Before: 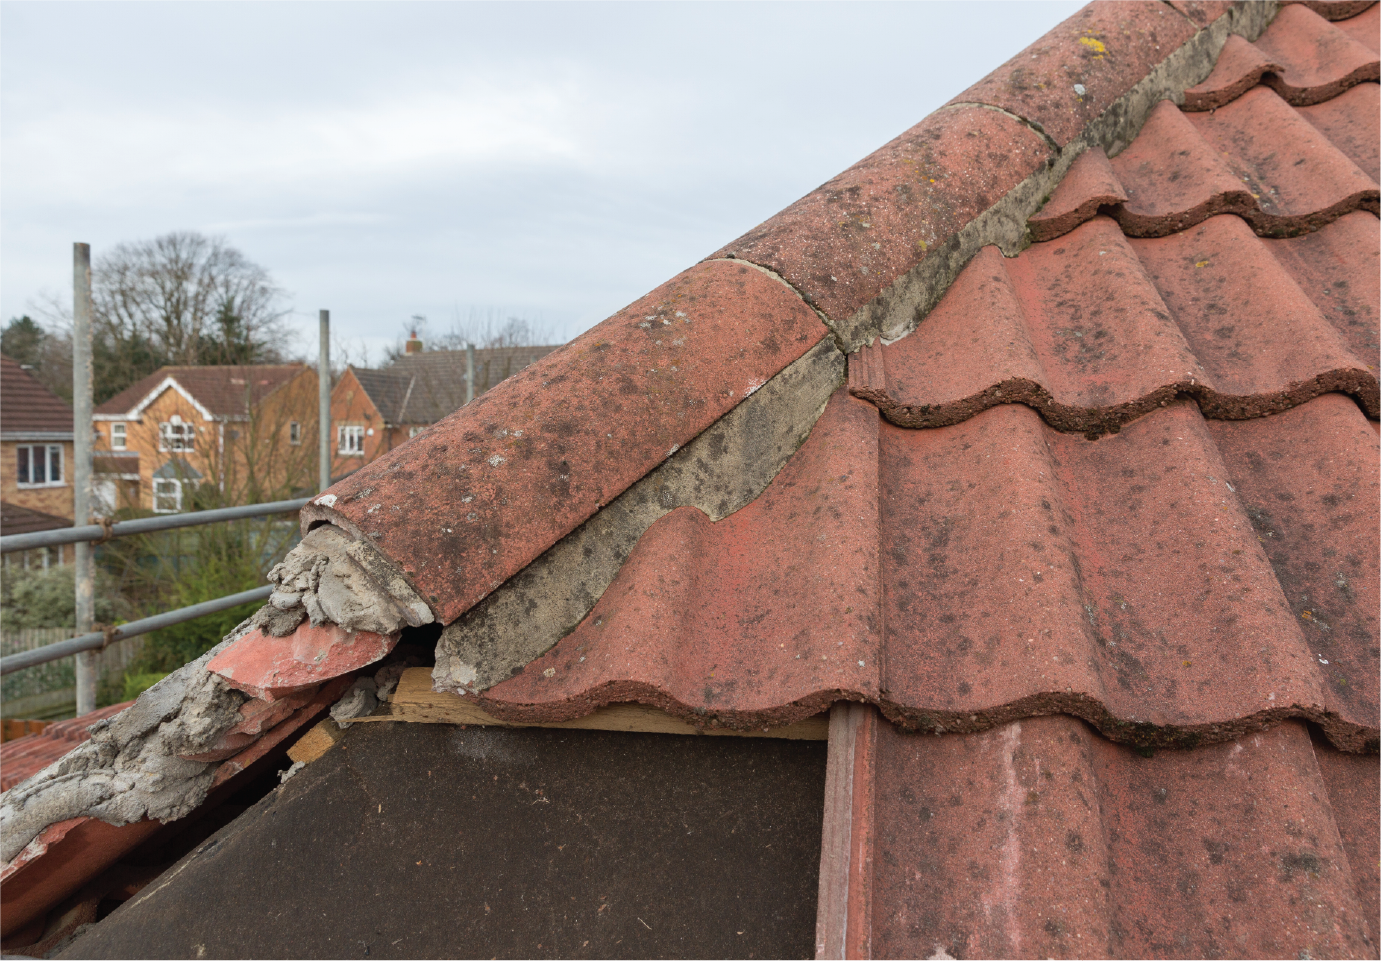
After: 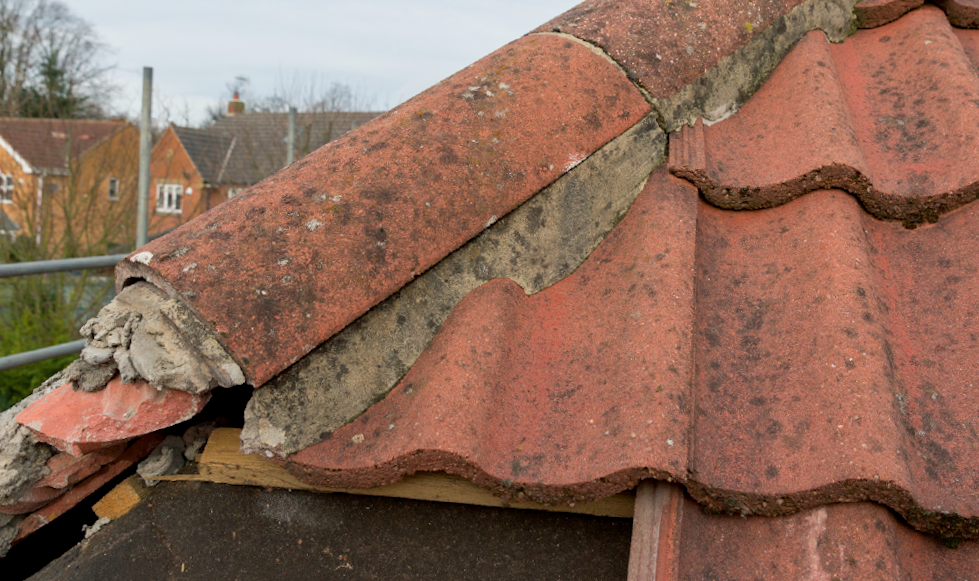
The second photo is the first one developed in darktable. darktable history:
crop and rotate: angle -3.37°, left 9.79%, top 20.73%, right 12.42%, bottom 11.82%
tone equalizer: on, module defaults
color balance rgb: shadows lift › chroma 2%, shadows lift › hue 217.2°, power › hue 60°, highlights gain › chroma 1%, highlights gain › hue 69.6°, global offset › luminance -0.5%, perceptual saturation grading › global saturation 15%, global vibrance 15%
rotate and perspective: rotation -1°, crop left 0.011, crop right 0.989, crop top 0.025, crop bottom 0.975
